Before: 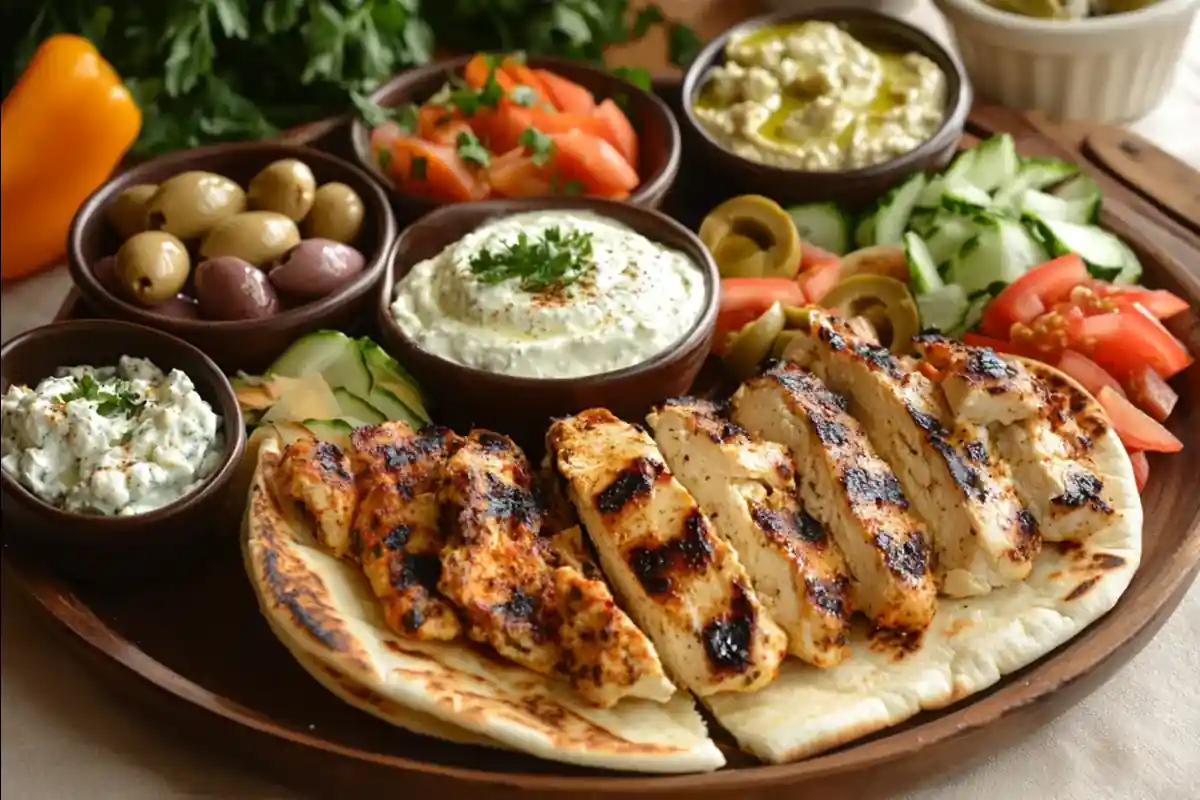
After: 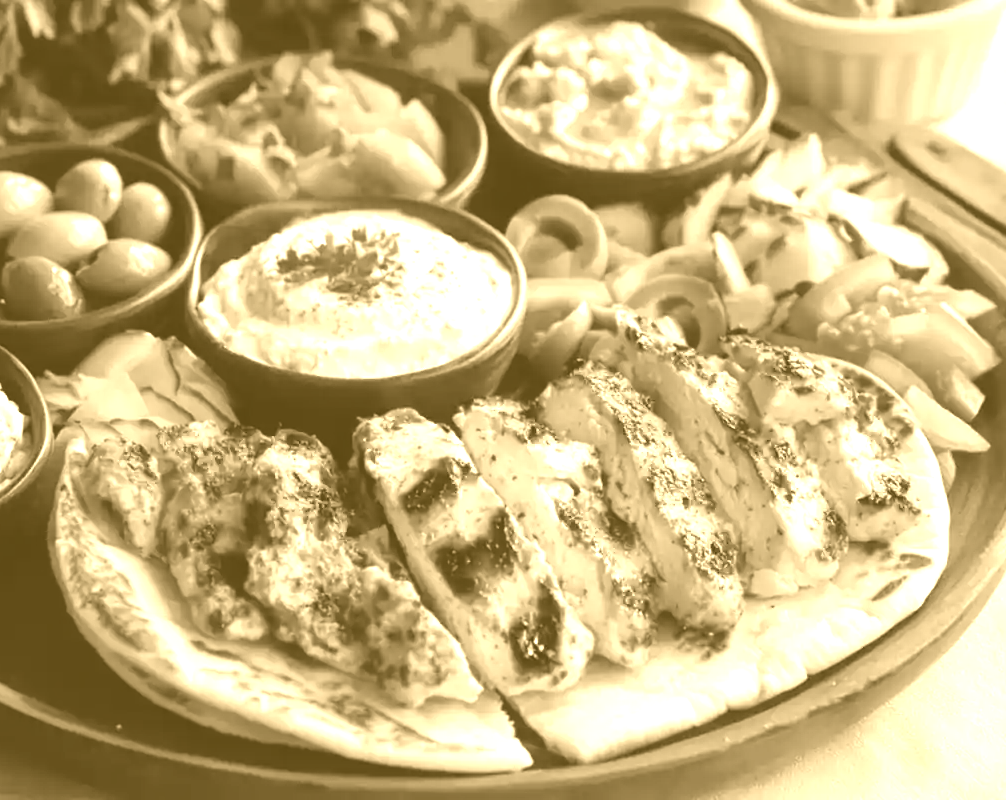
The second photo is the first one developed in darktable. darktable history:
crop: left 16.145%
colorize: hue 36°, source mix 100%
